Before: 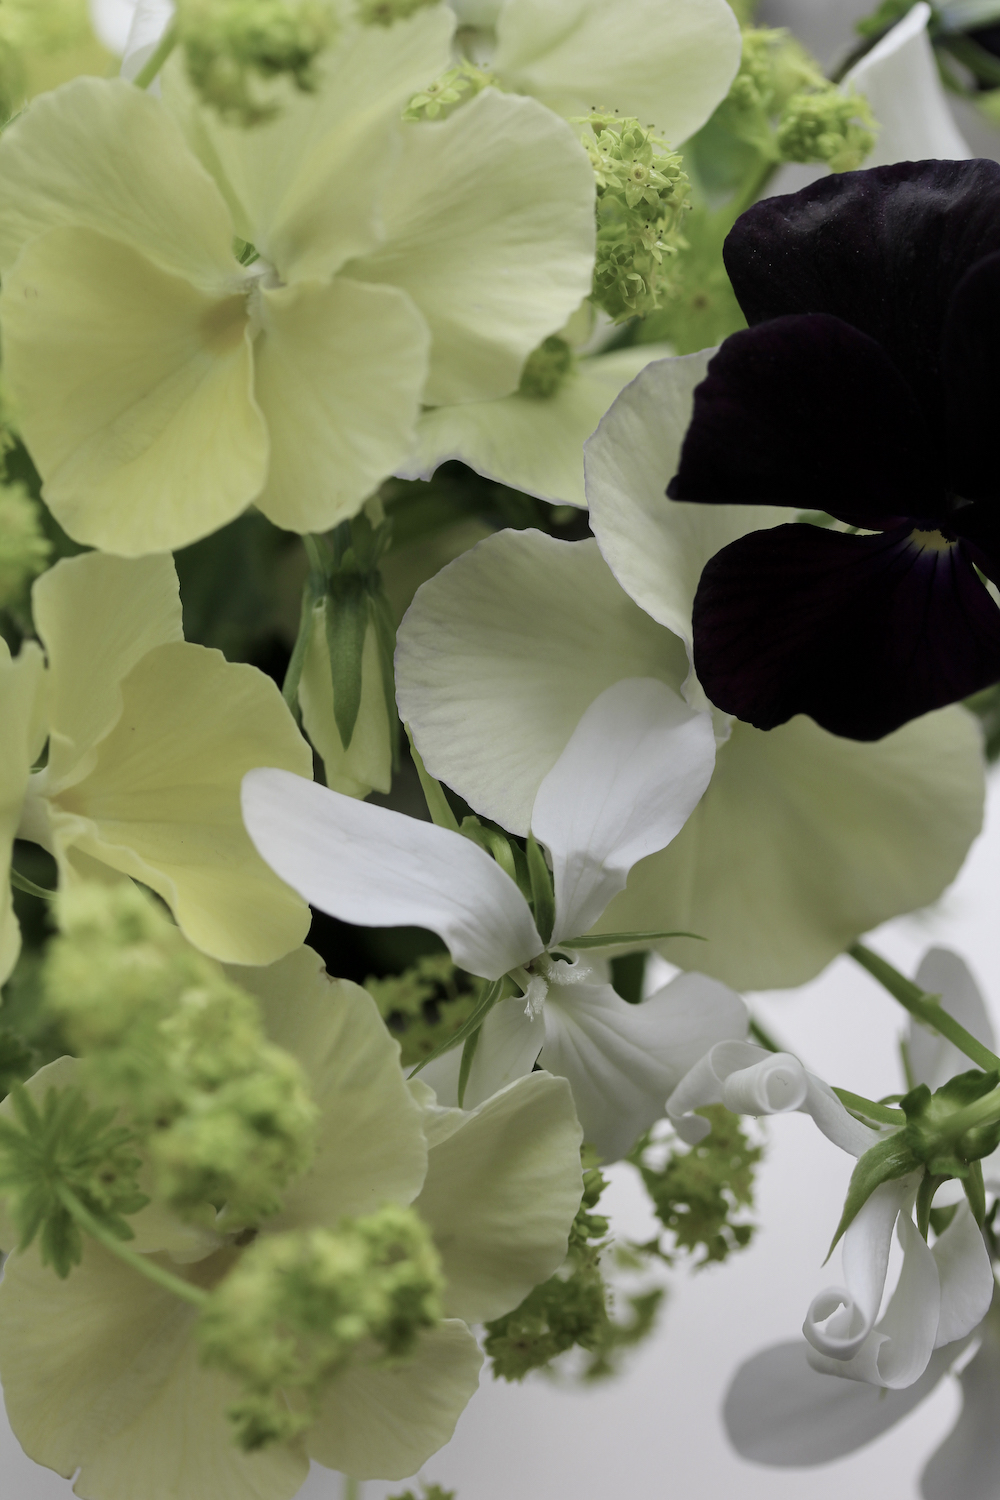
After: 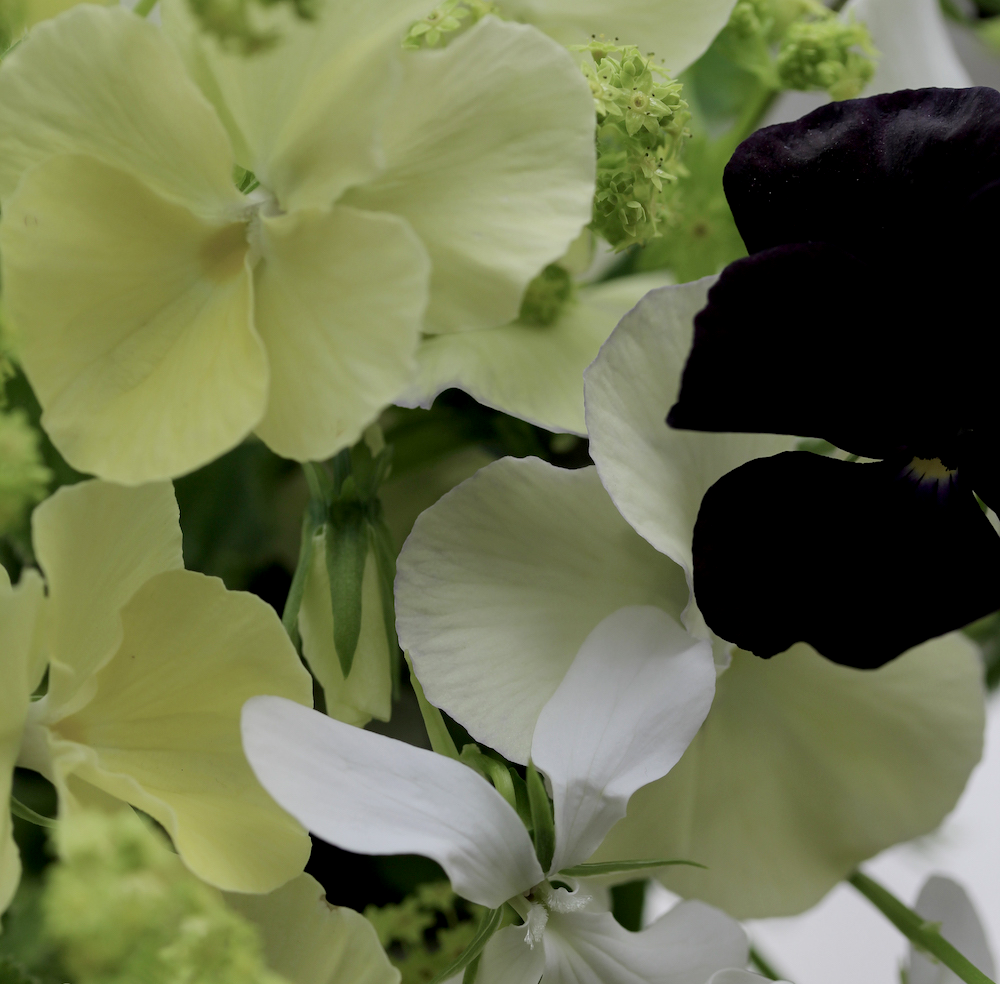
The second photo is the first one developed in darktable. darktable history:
crop and rotate: top 4.848%, bottom 29.503%
exposure: black level correction 0.006, exposure -0.226 EV, compensate highlight preservation false
